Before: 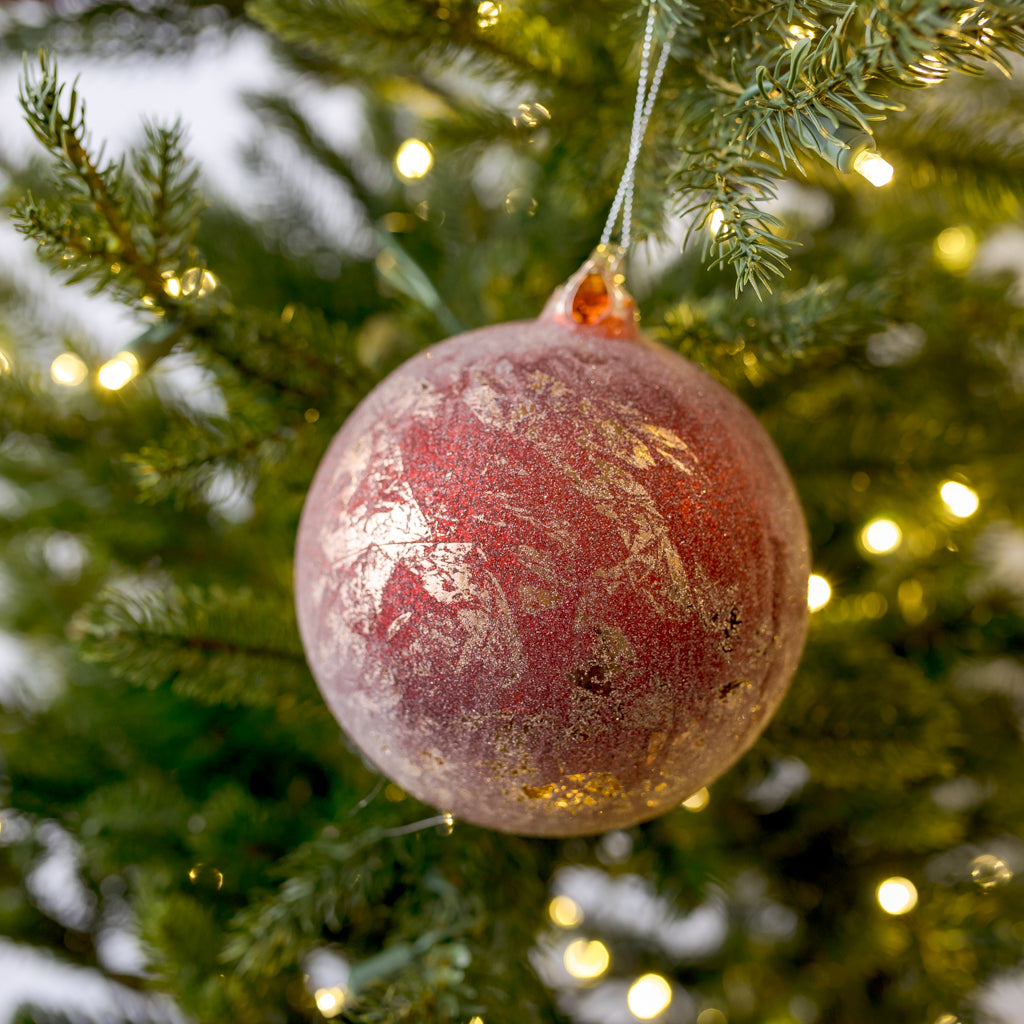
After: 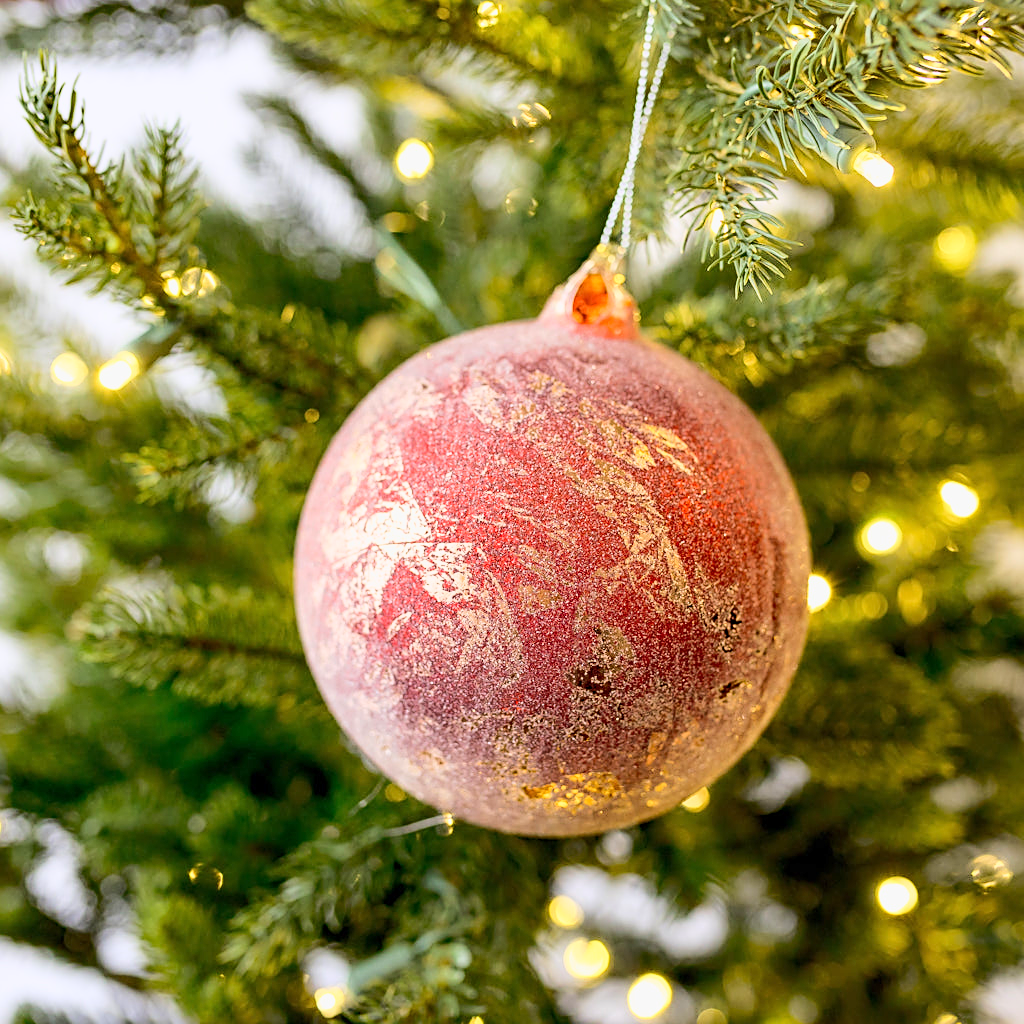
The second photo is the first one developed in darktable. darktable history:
sharpen: on, module defaults
base curve: curves: ch0 [(0, 0) (0.025, 0.046) (0.112, 0.277) (0.467, 0.74) (0.814, 0.929) (1, 0.942)]
